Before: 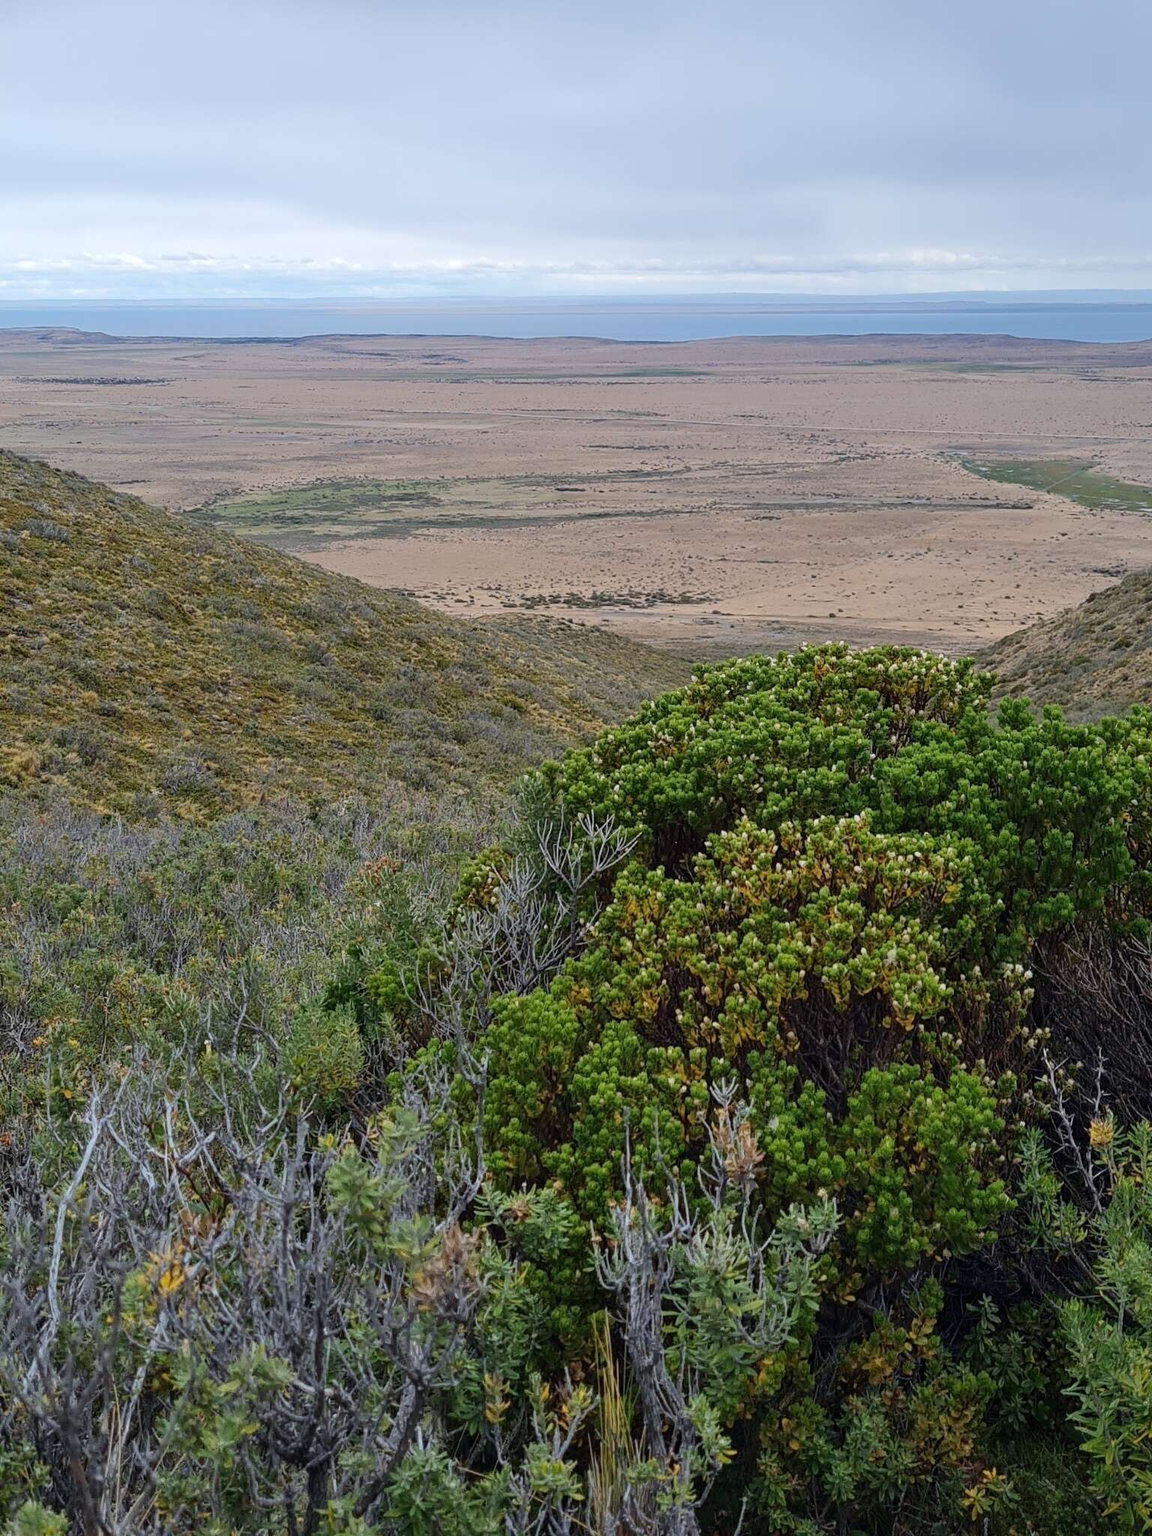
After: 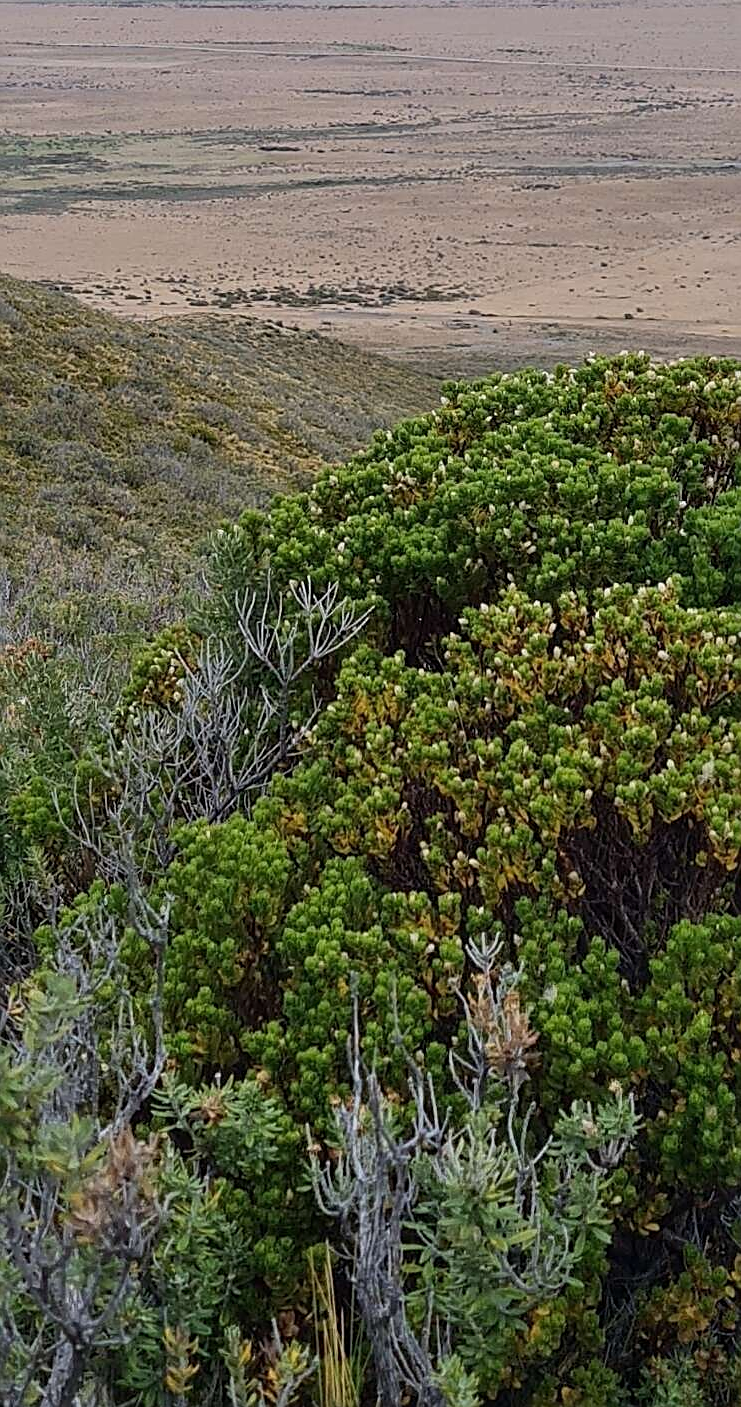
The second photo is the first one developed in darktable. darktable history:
white balance: emerald 1
crop: left 31.379%, top 24.658%, right 20.326%, bottom 6.628%
sharpen: on, module defaults
